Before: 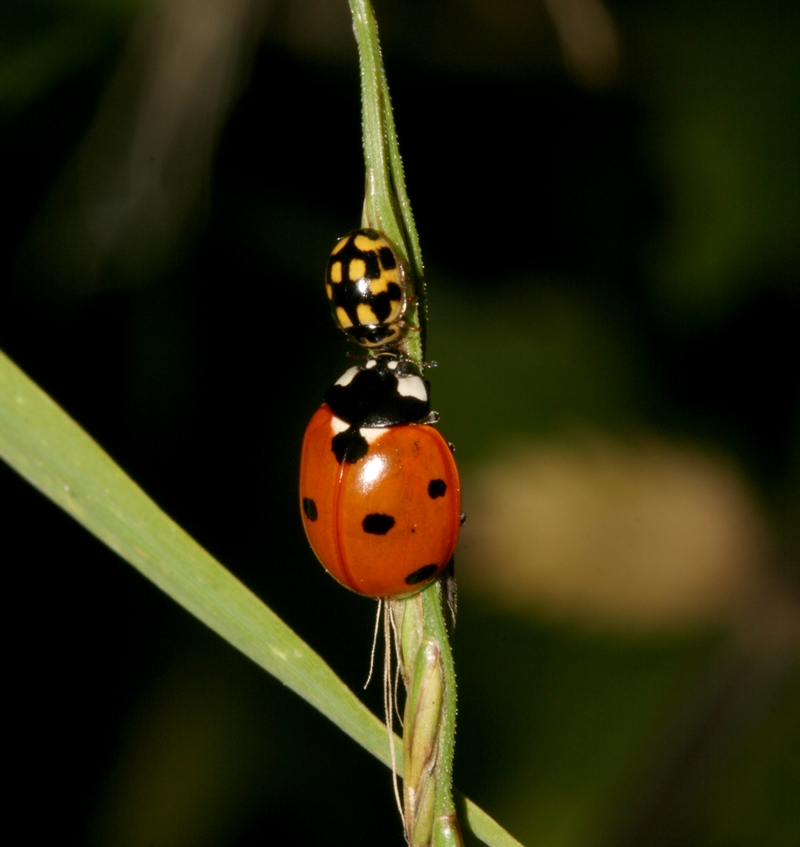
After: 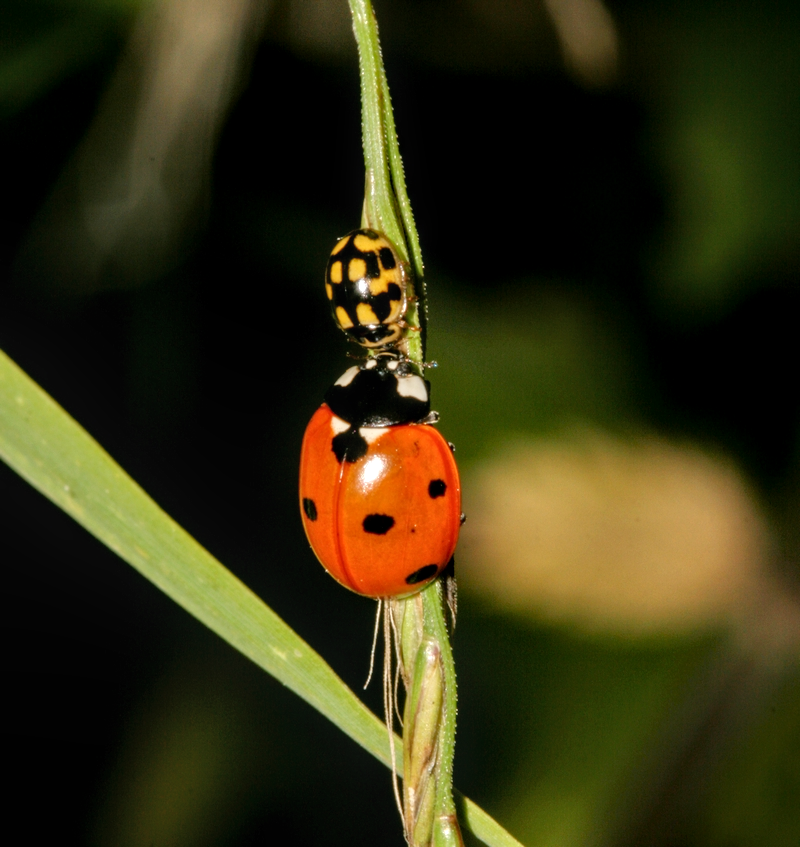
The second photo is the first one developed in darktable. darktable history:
tone equalizer: -7 EV 0.15 EV, -6 EV 0.6 EV, -5 EV 1.15 EV, -4 EV 1.33 EV, -3 EV 1.15 EV, -2 EV 0.6 EV, -1 EV 0.15 EV, mask exposure compensation -0.5 EV
local contrast: on, module defaults
